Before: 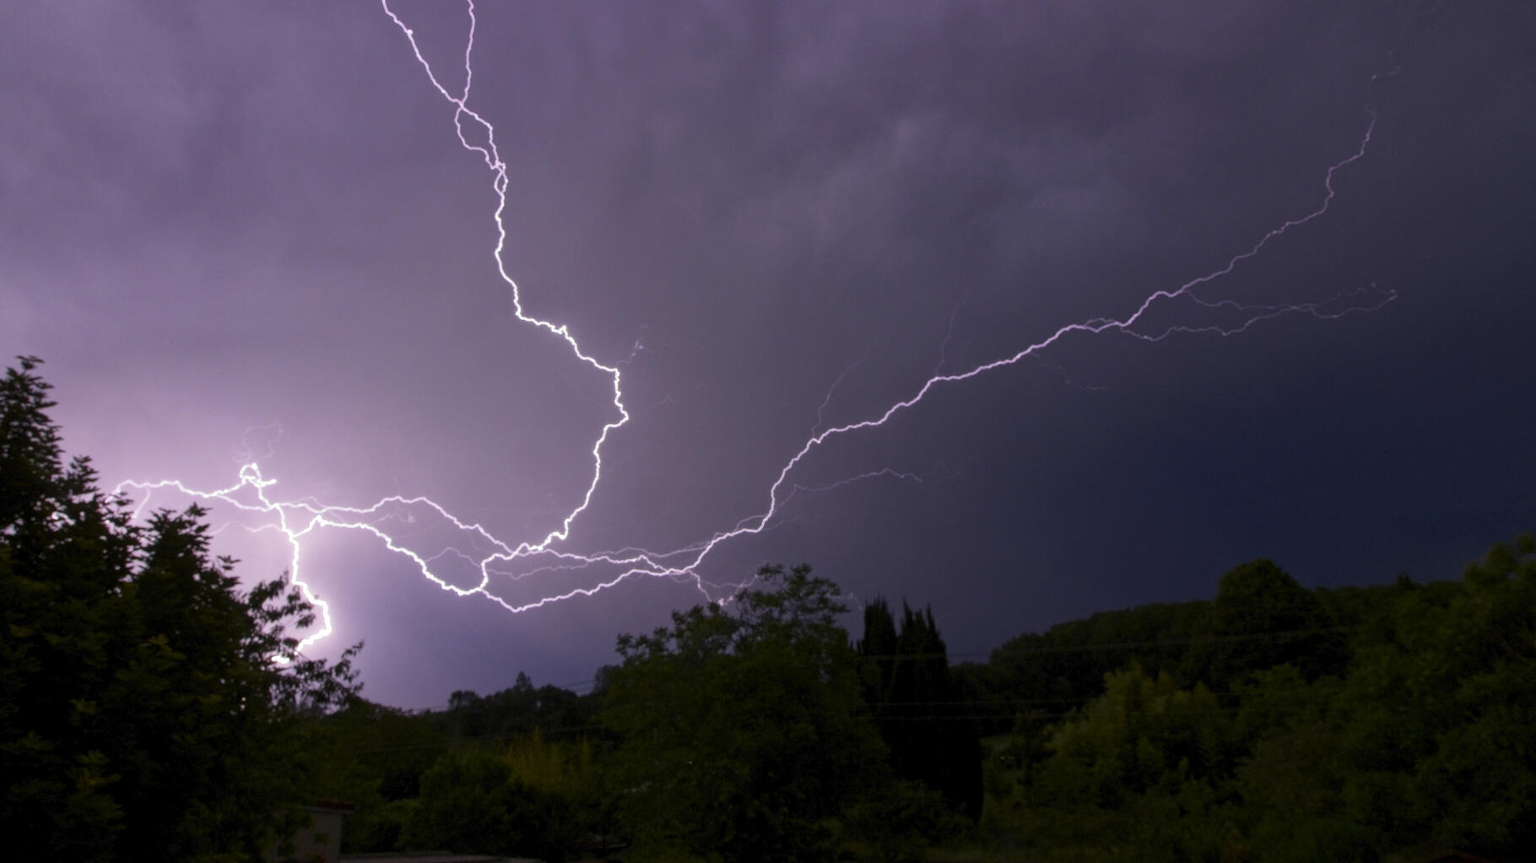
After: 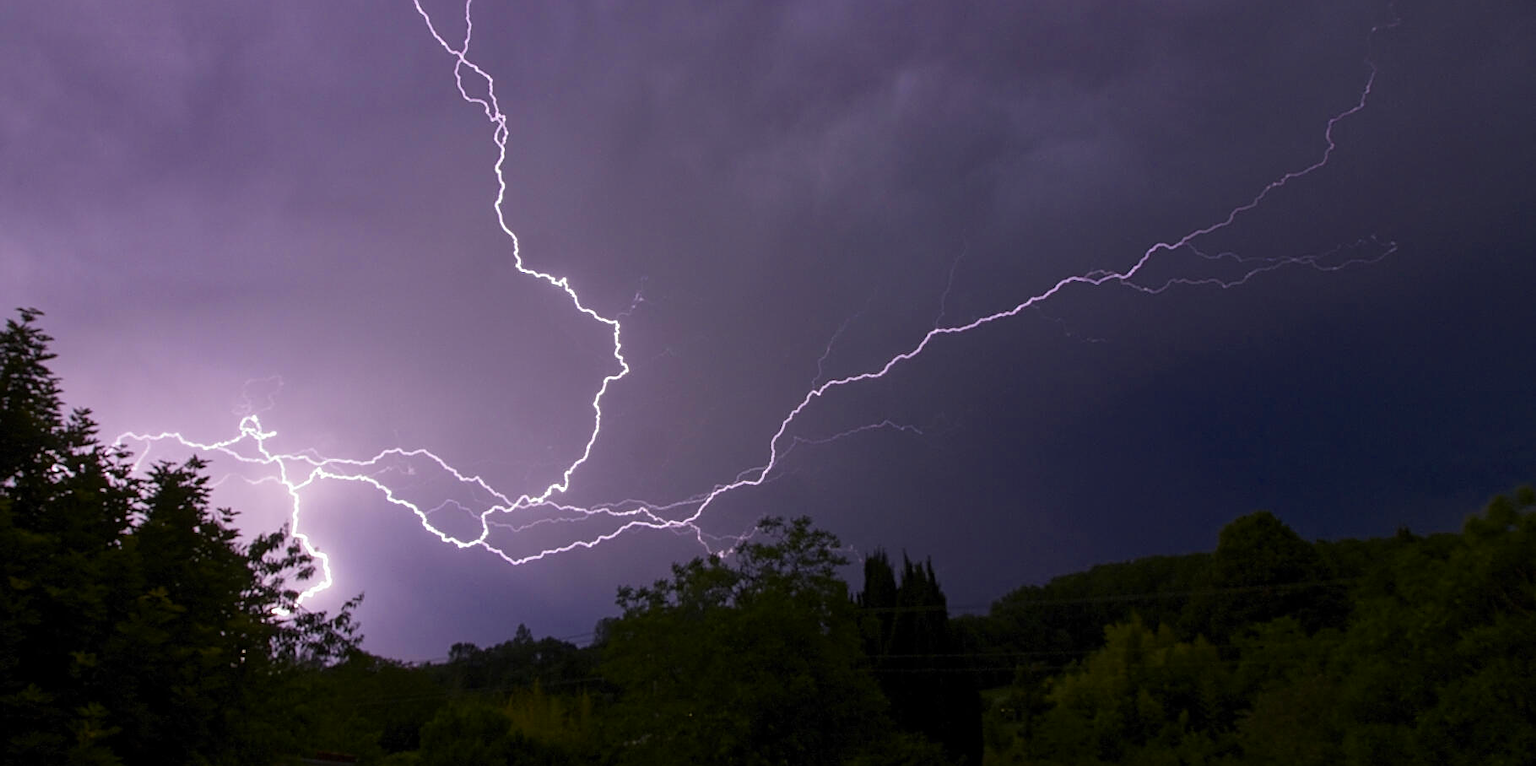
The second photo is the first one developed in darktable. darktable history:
sharpen: on, module defaults
crop and rotate: top 5.609%, bottom 5.609%
color balance rgb: linear chroma grading › shadows -8%, linear chroma grading › global chroma 10%, perceptual saturation grading › global saturation 2%, perceptual saturation grading › highlights -2%, perceptual saturation grading › mid-tones 4%, perceptual saturation grading › shadows 8%, perceptual brilliance grading › global brilliance 2%, perceptual brilliance grading › highlights -4%, global vibrance 16%, saturation formula JzAzBz (2021)
